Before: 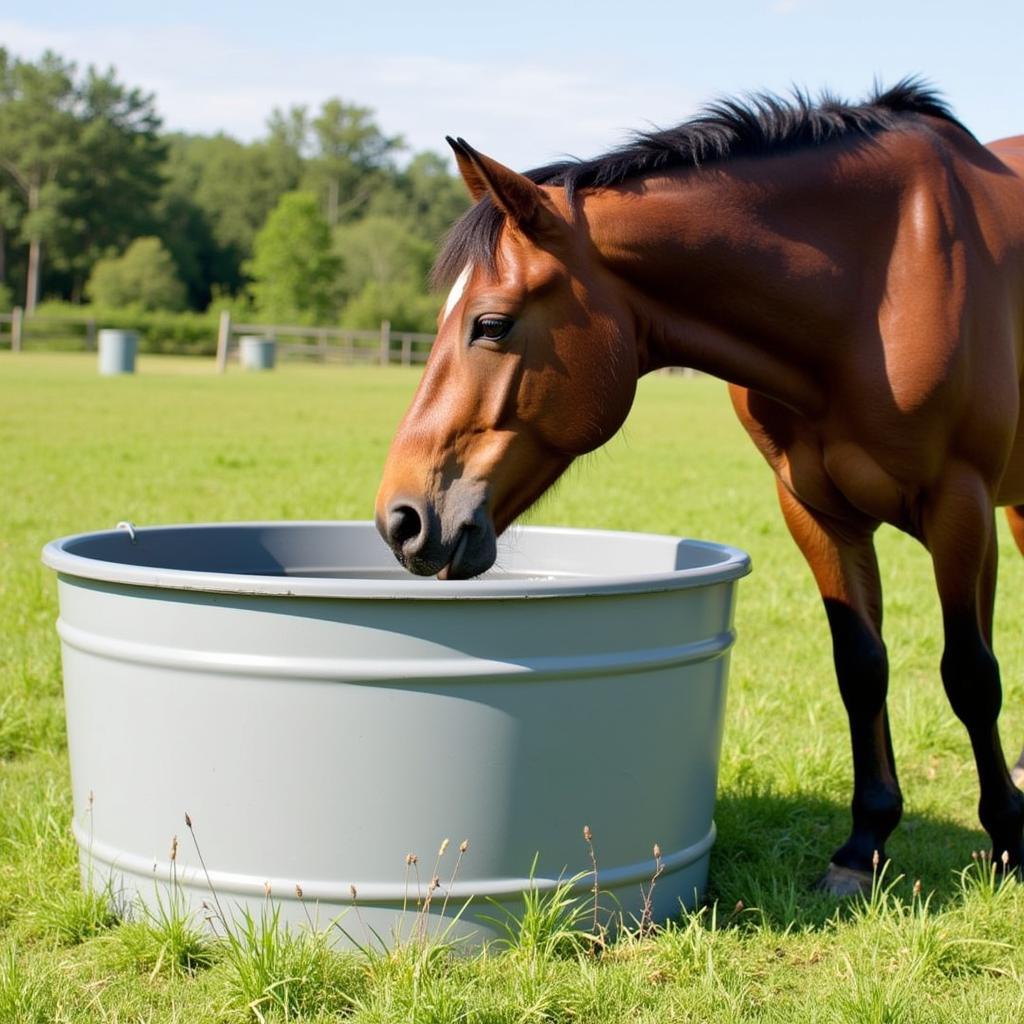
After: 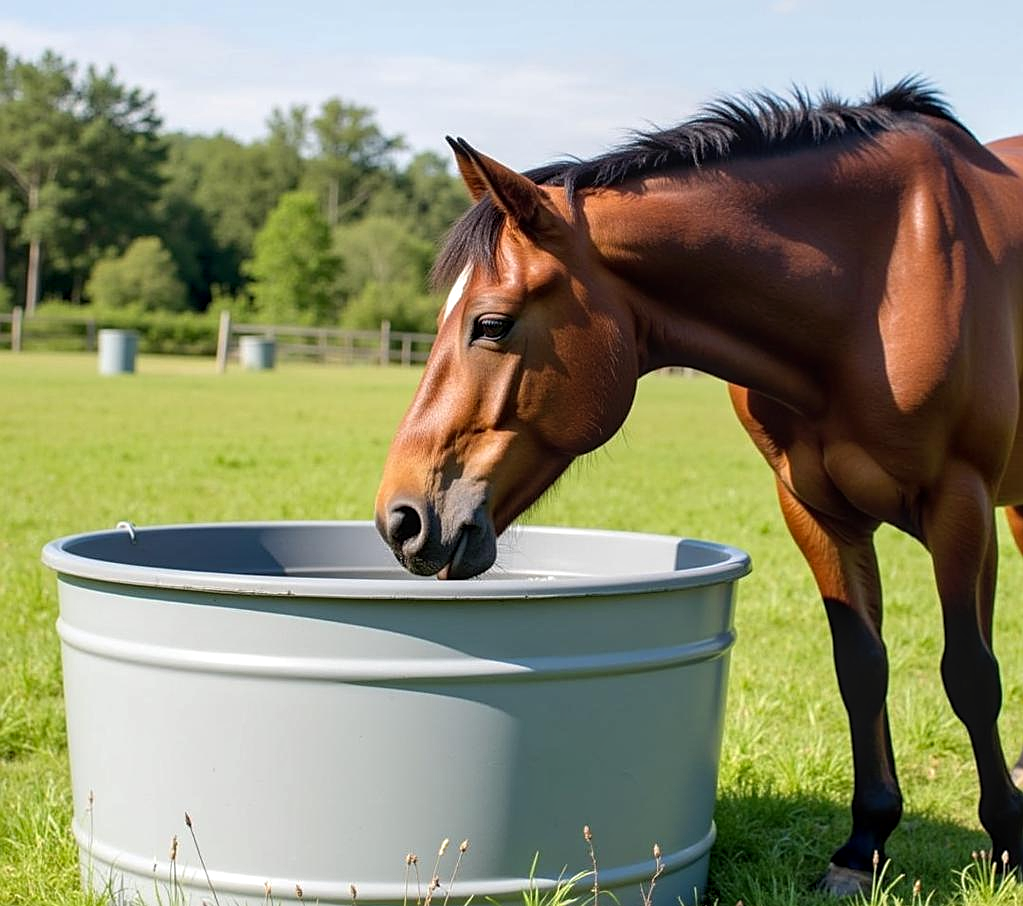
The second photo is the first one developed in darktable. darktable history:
crop and rotate: top 0%, bottom 11.438%
local contrast: on, module defaults
sharpen: on, module defaults
